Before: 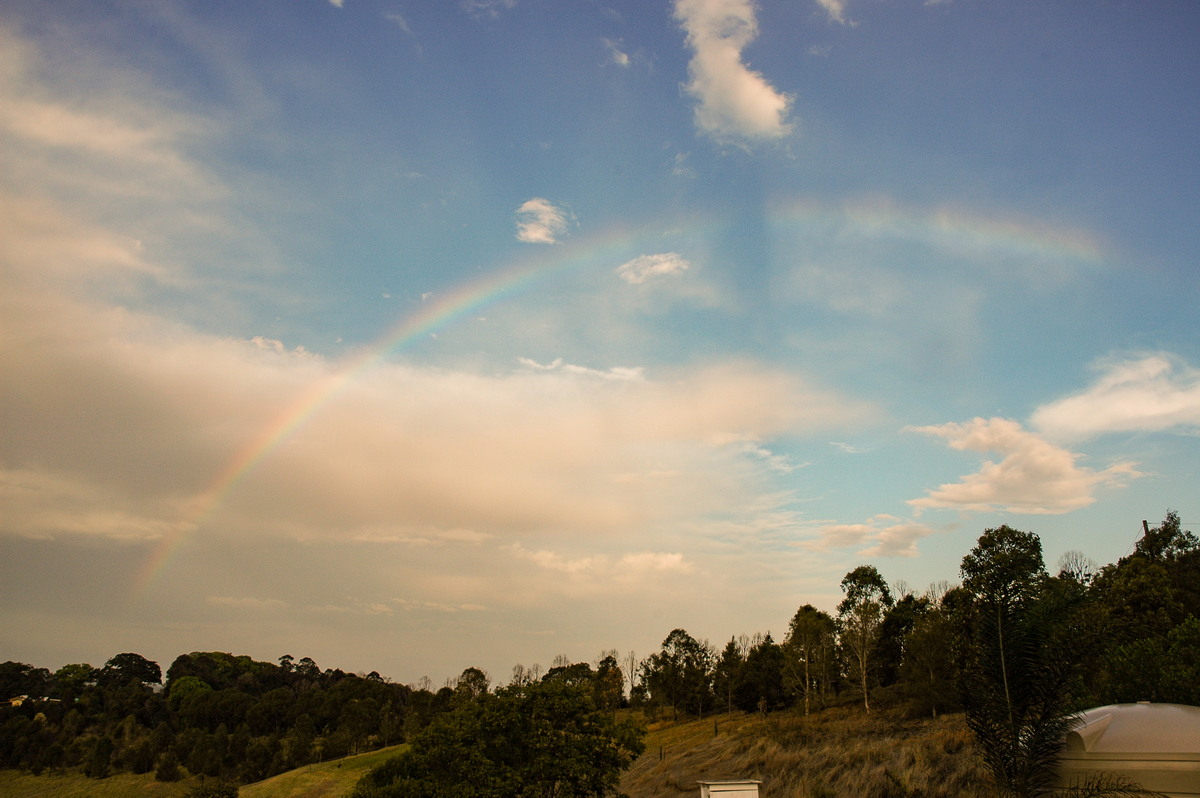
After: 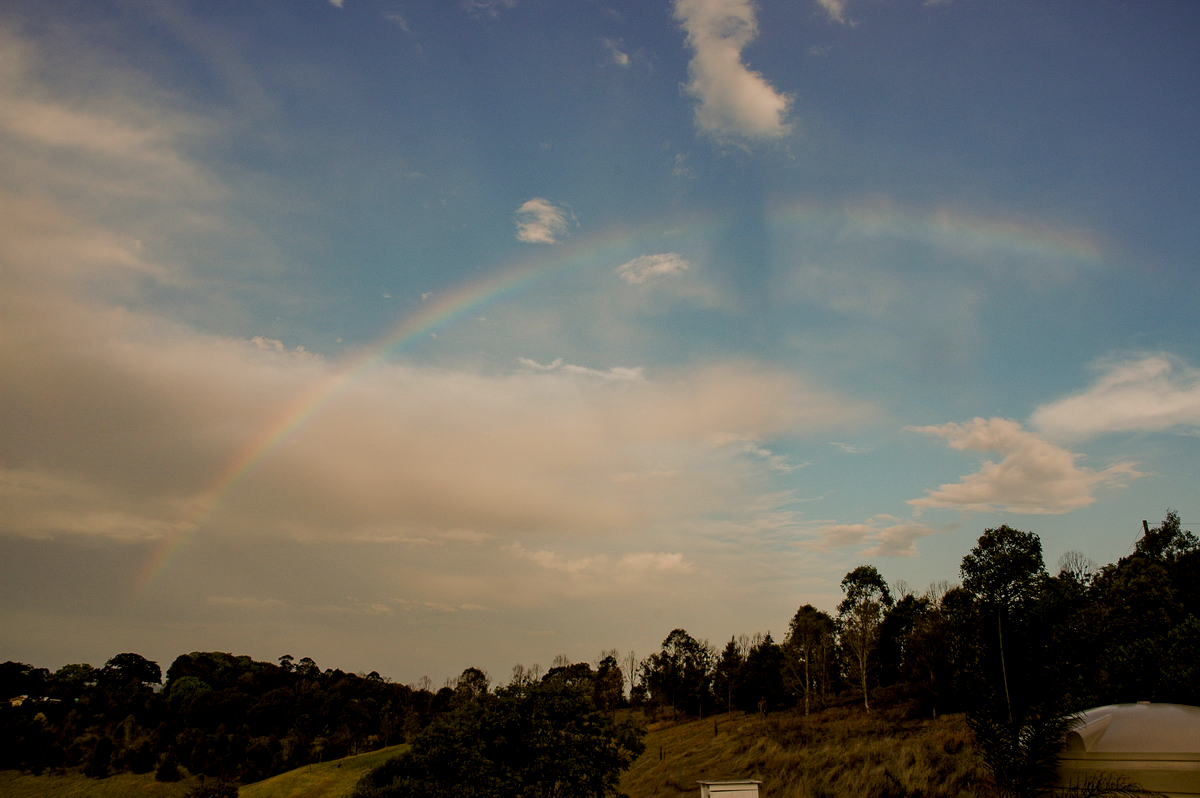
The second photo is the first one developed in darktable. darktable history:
exposure: black level correction 0.009, exposure -0.652 EV, compensate highlight preservation false
